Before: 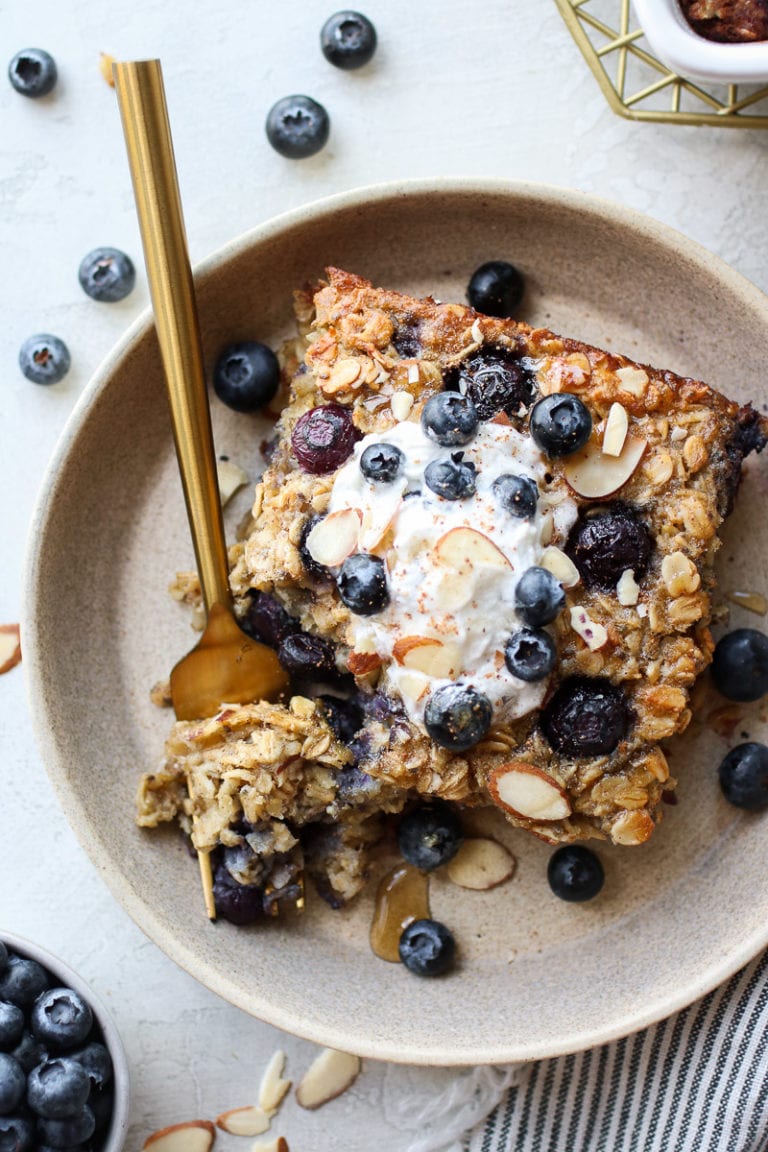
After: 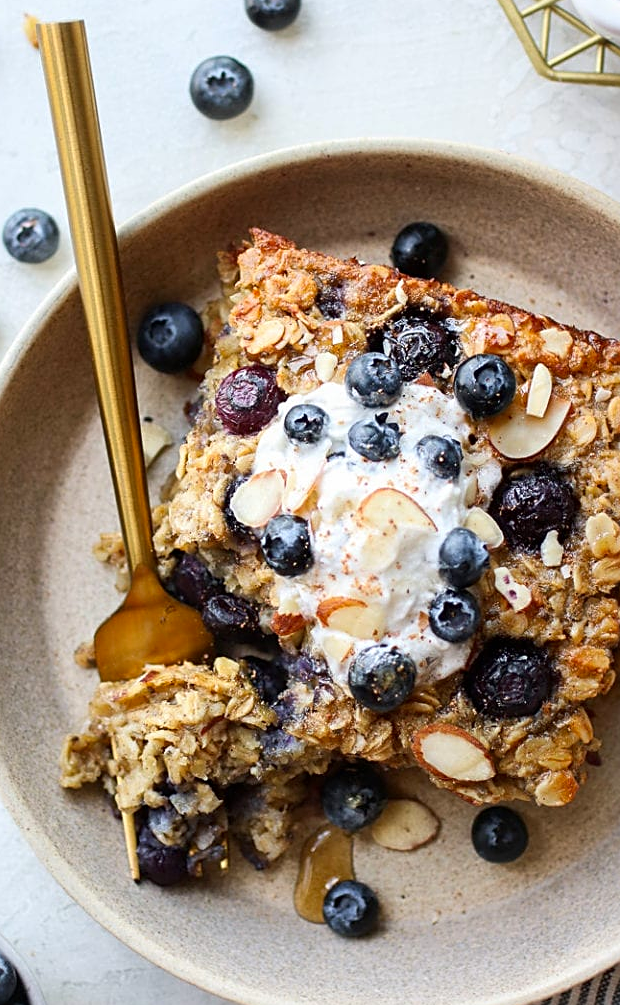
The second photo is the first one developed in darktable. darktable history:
sharpen: on, module defaults
crop: left 9.989%, top 3.466%, right 9.238%, bottom 9.226%
contrast brightness saturation: saturation 0.132
